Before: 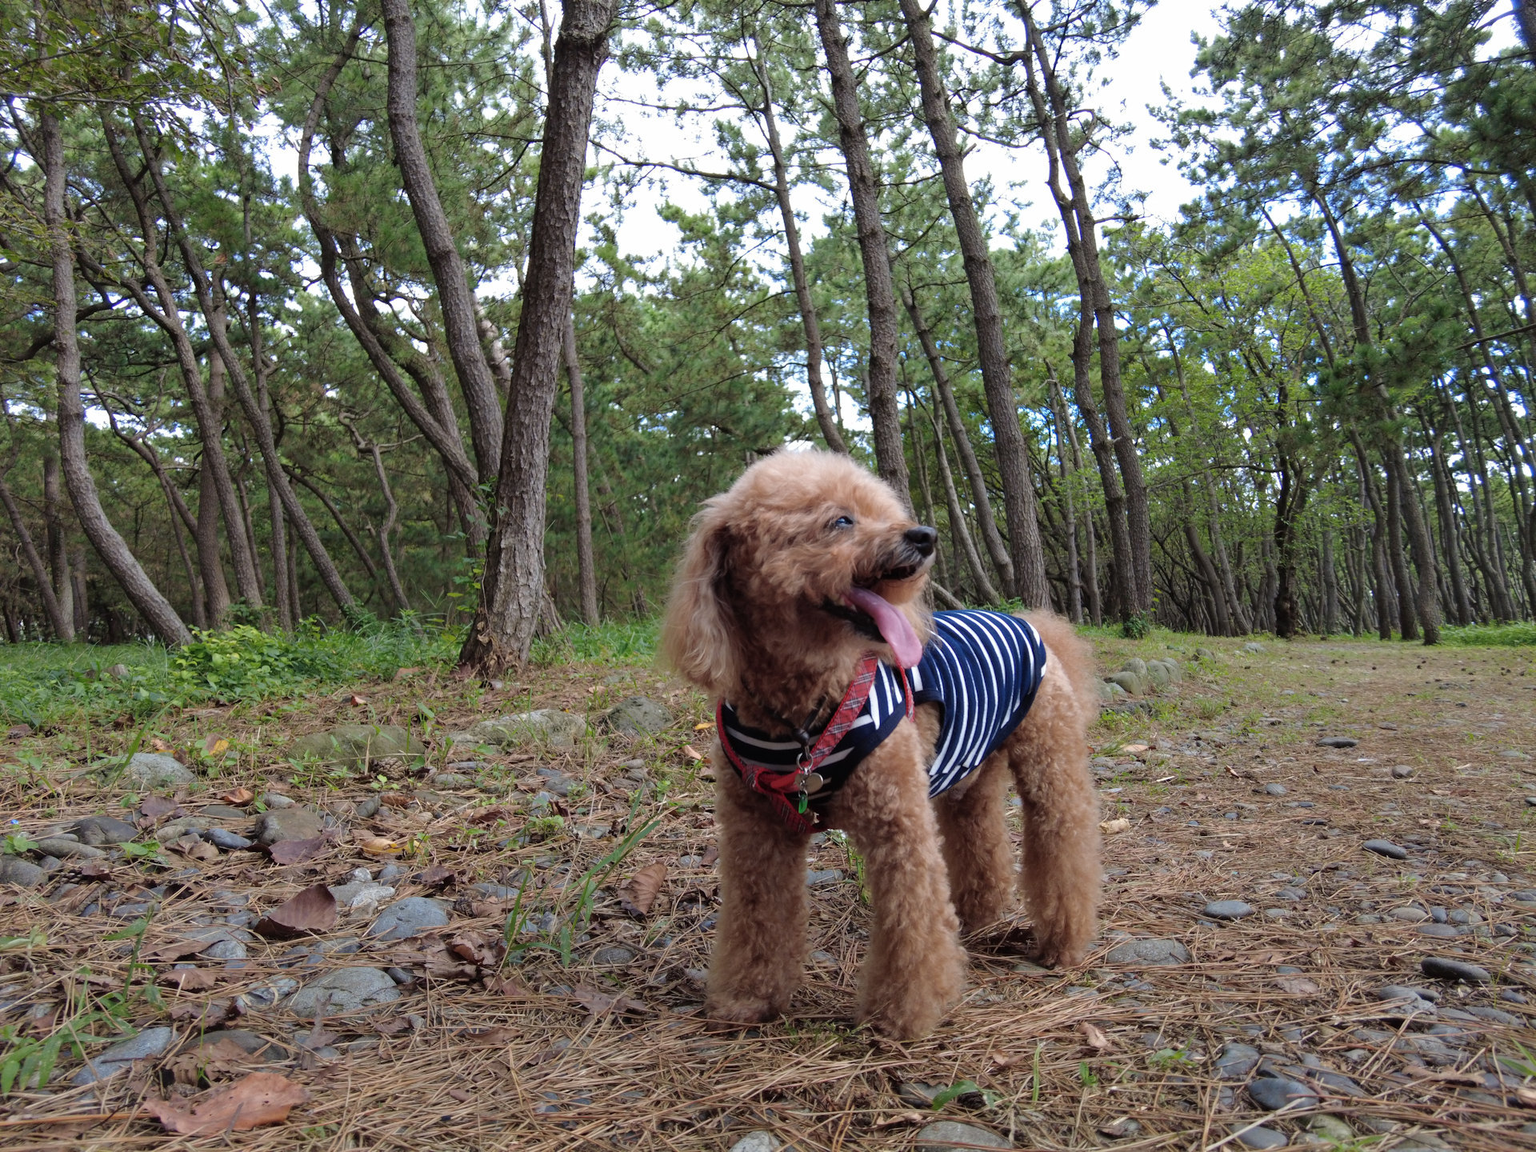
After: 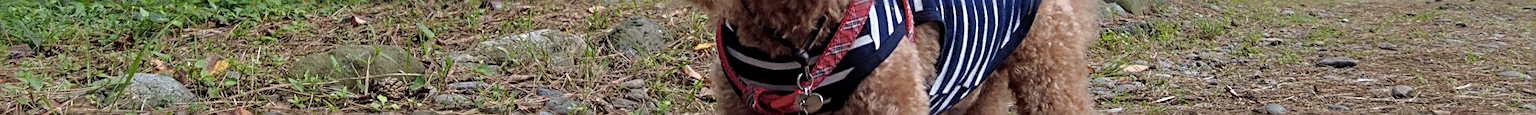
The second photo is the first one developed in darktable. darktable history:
sharpen: radius 2.584, amount 0.688
local contrast: on, module defaults
crop and rotate: top 59.084%, bottom 30.916%
